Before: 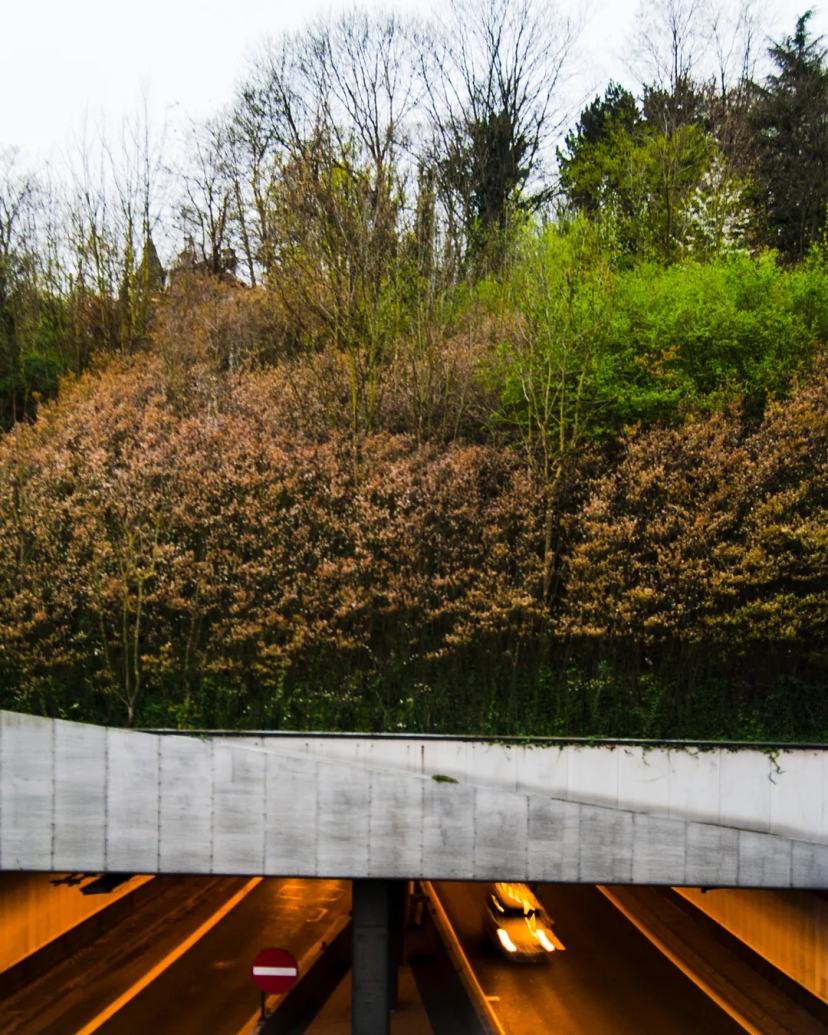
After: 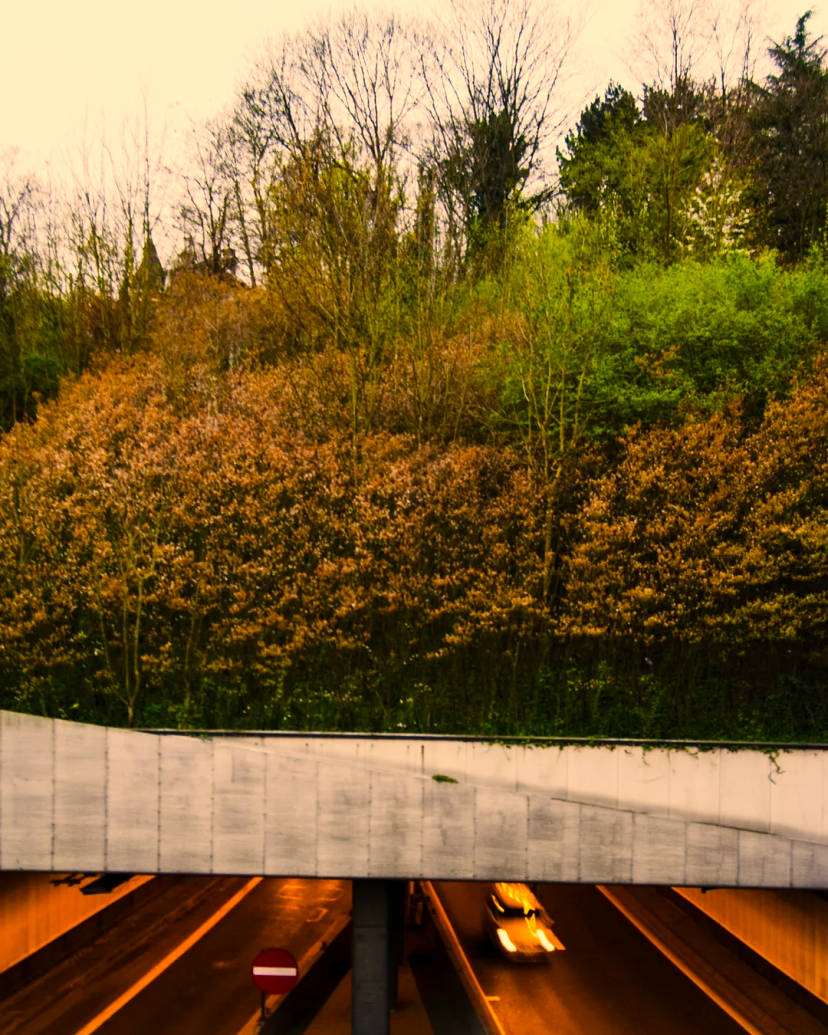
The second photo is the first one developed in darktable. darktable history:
color balance rgb: perceptual saturation grading › global saturation 20%, perceptual saturation grading › highlights -25%, perceptual saturation grading › shadows 25%
color correction: highlights a* 15, highlights b* 31.55
